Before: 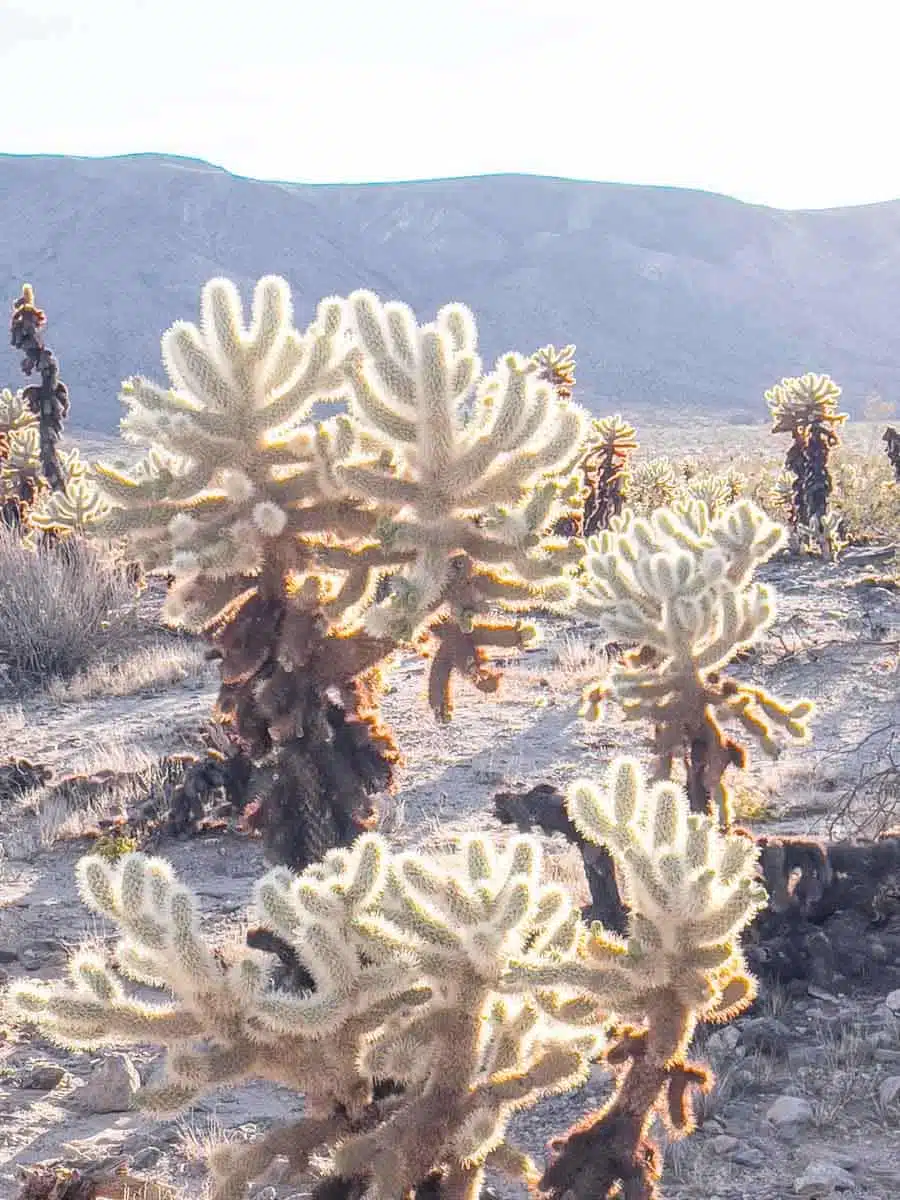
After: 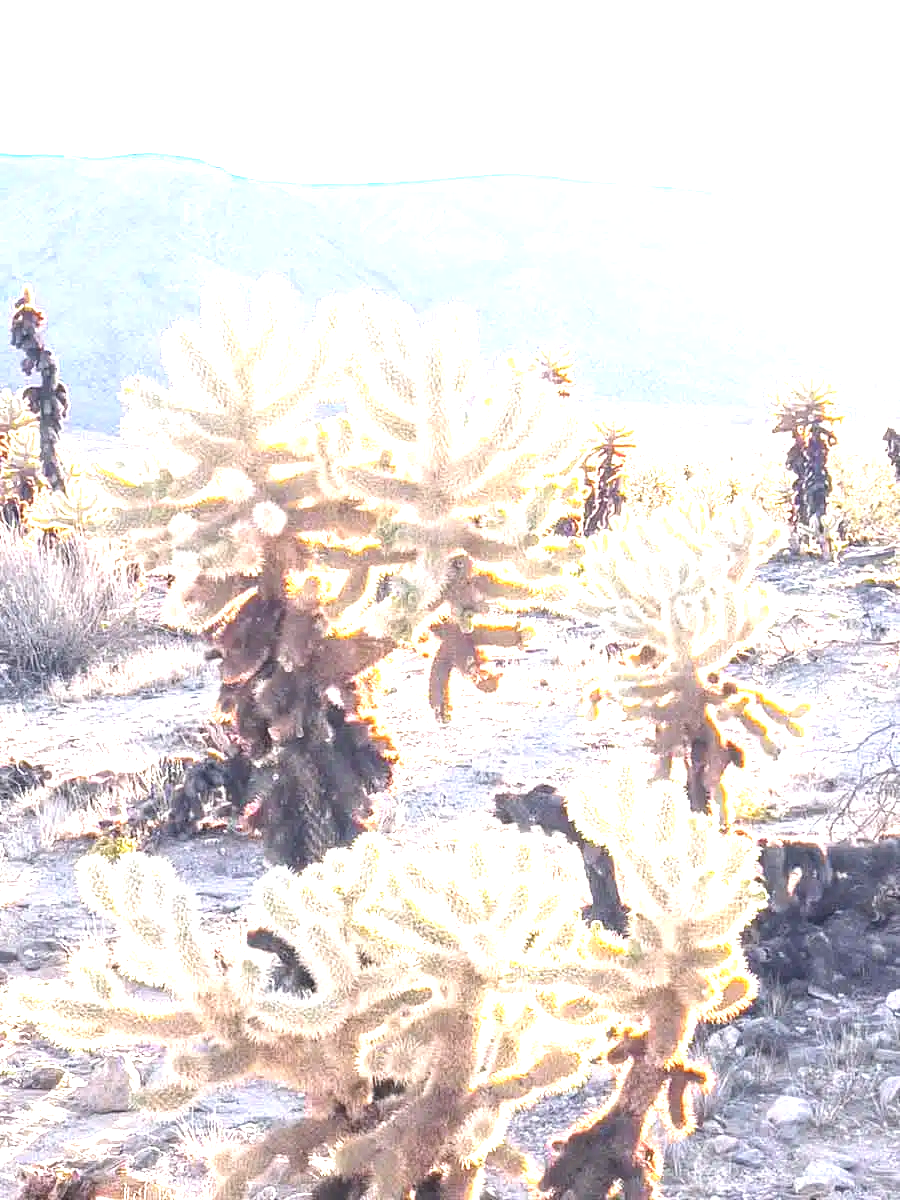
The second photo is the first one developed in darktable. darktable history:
exposure: black level correction -0.002, exposure 1.344 EV, compensate exposure bias true, compensate highlight preservation false
